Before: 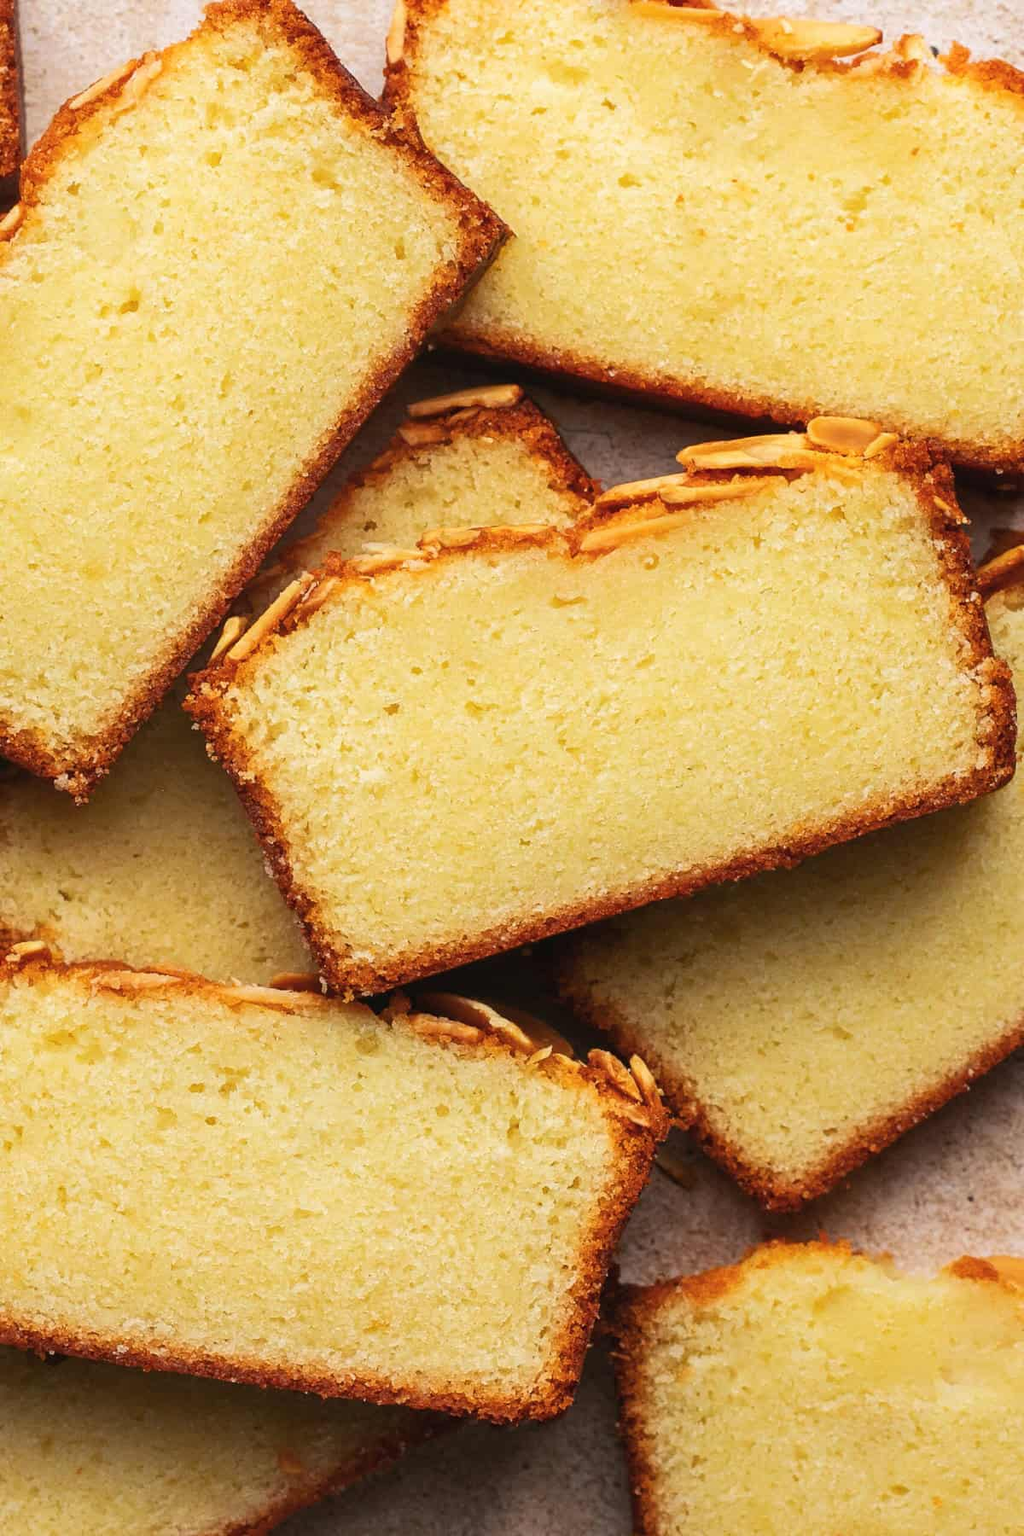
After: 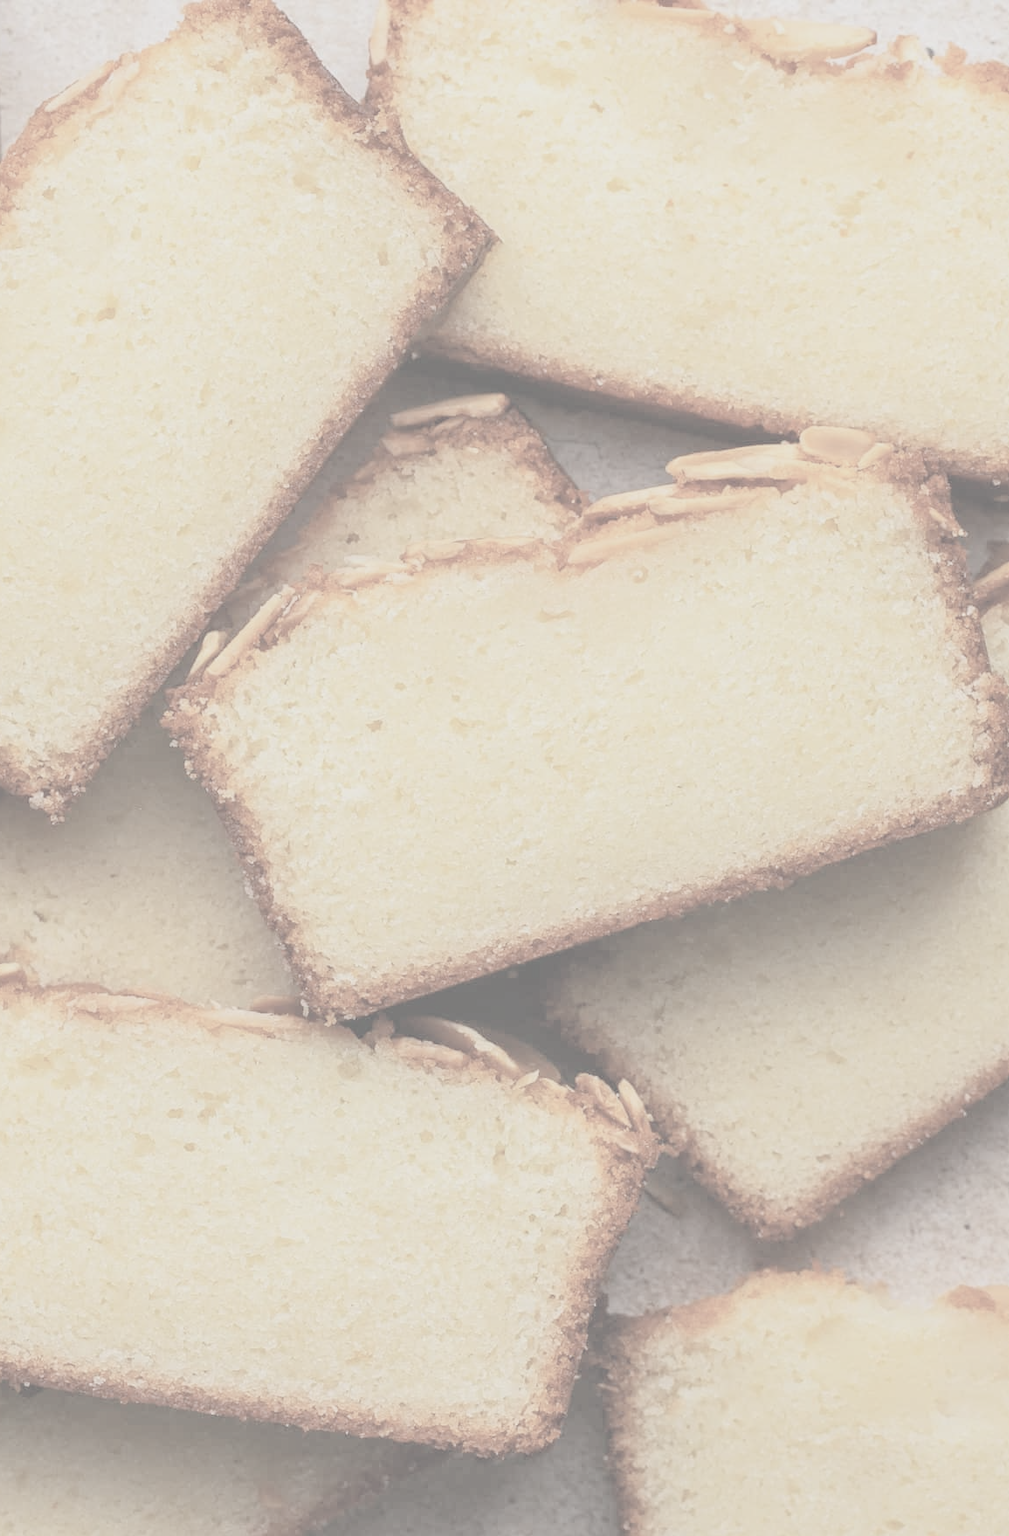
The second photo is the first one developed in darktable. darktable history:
contrast brightness saturation: contrast -0.32, brightness 0.75, saturation -0.78
crop and rotate: left 2.536%, right 1.107%, bottom 2.246%
white balance: red 0.978, blue 0.999
